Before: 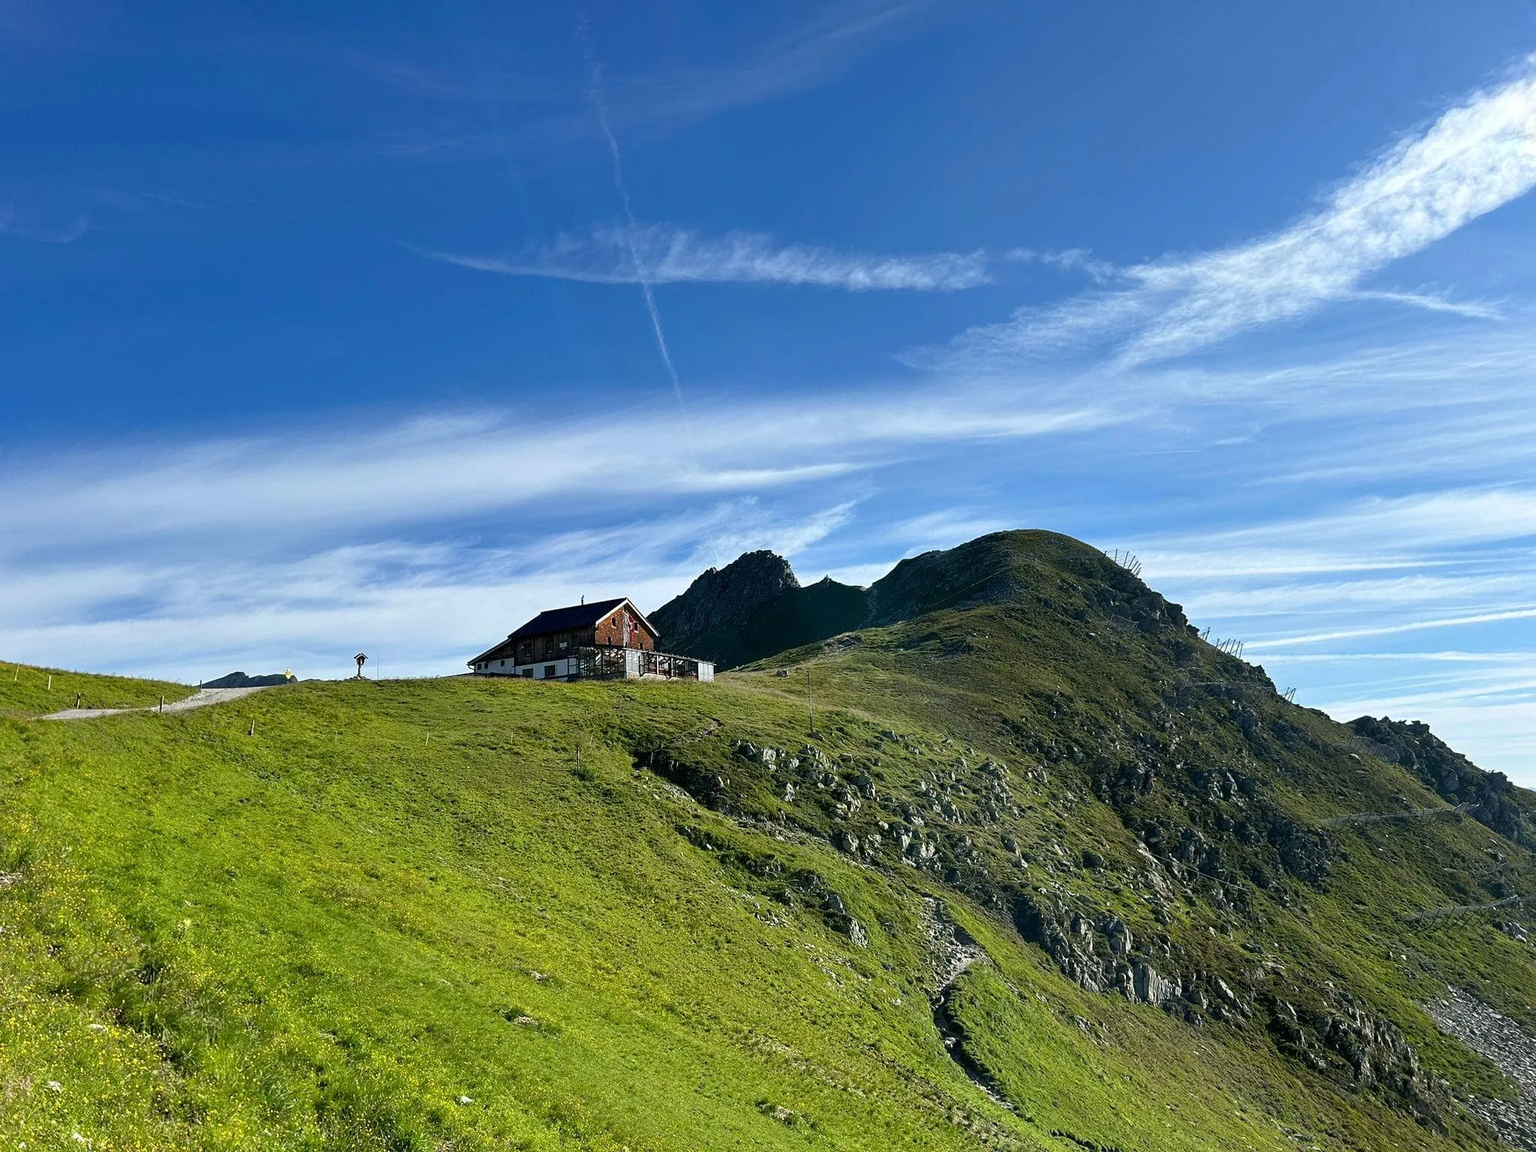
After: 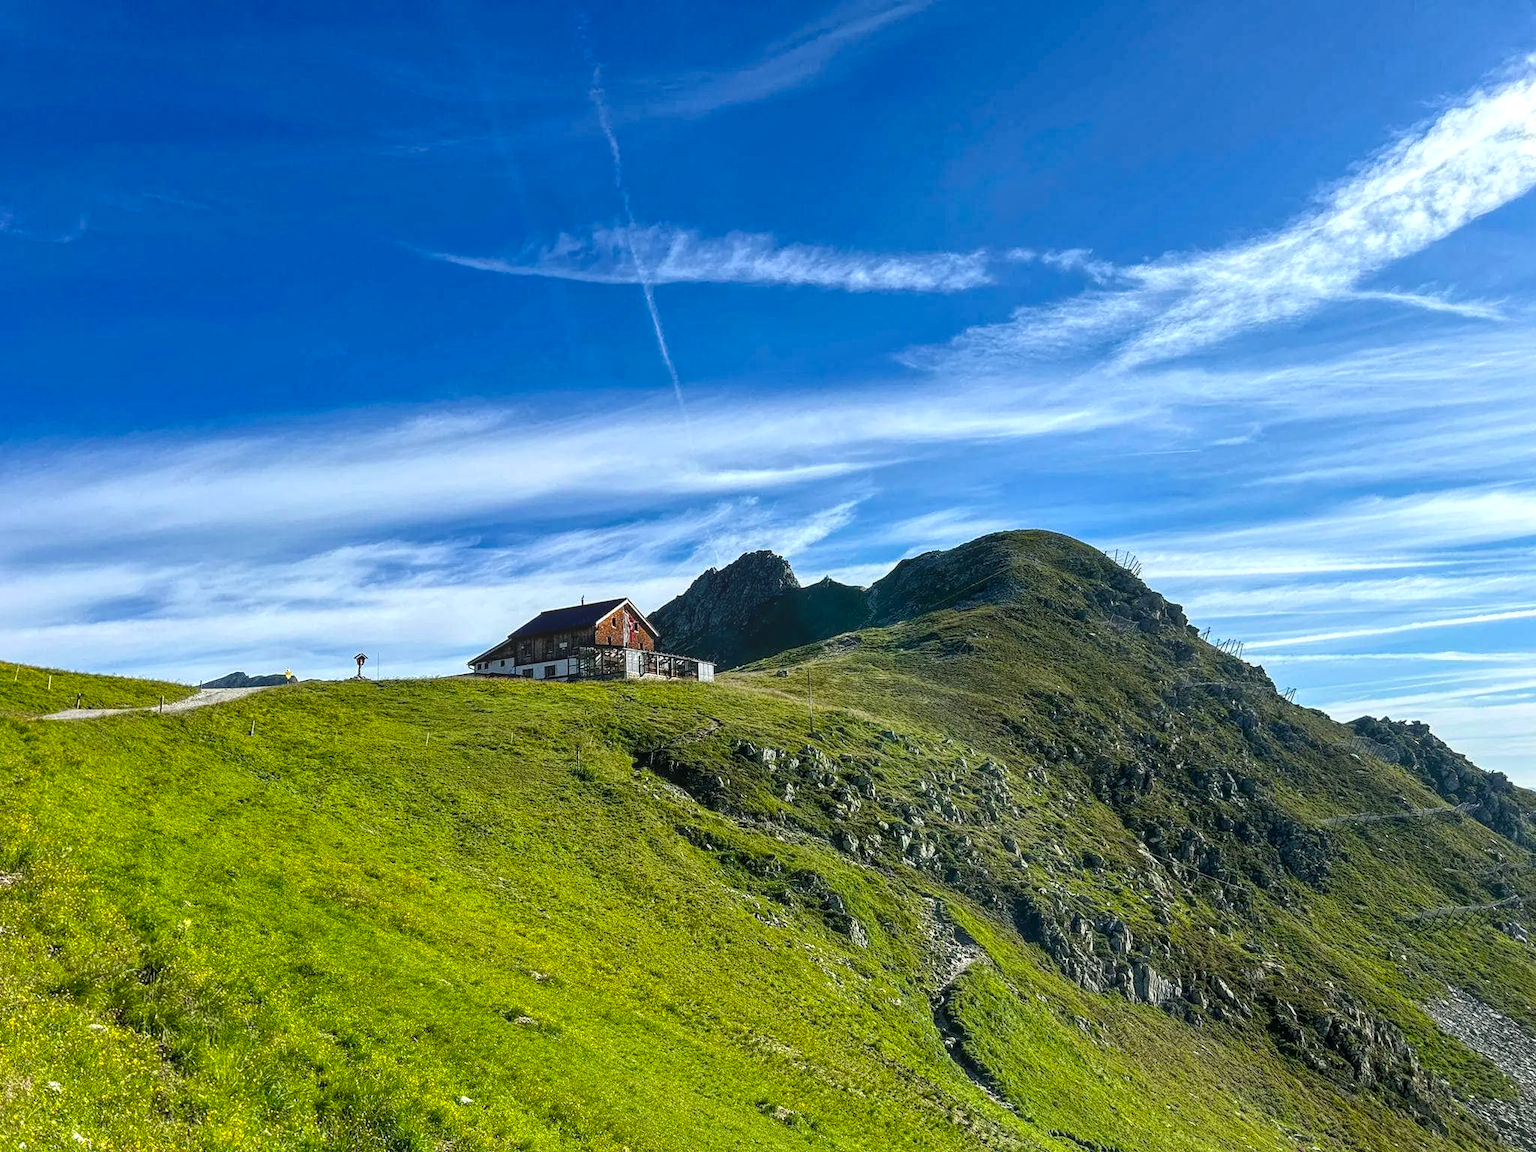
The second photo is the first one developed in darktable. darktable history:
color balance rgb: linear chroma grading › global chroma 10%, perceptual saturation grading › global saturation 5%, perceptual brilliance grading › global brilliance 4%, global vibrance 7%, saturation formula JzAzBz (2021)
local contrast: highlights 74%, shadows 55%, detail 176%, midtone range 0.207
contrast brightness saturation: contrast 0.1, brightness 0.02, saturation 0.02
